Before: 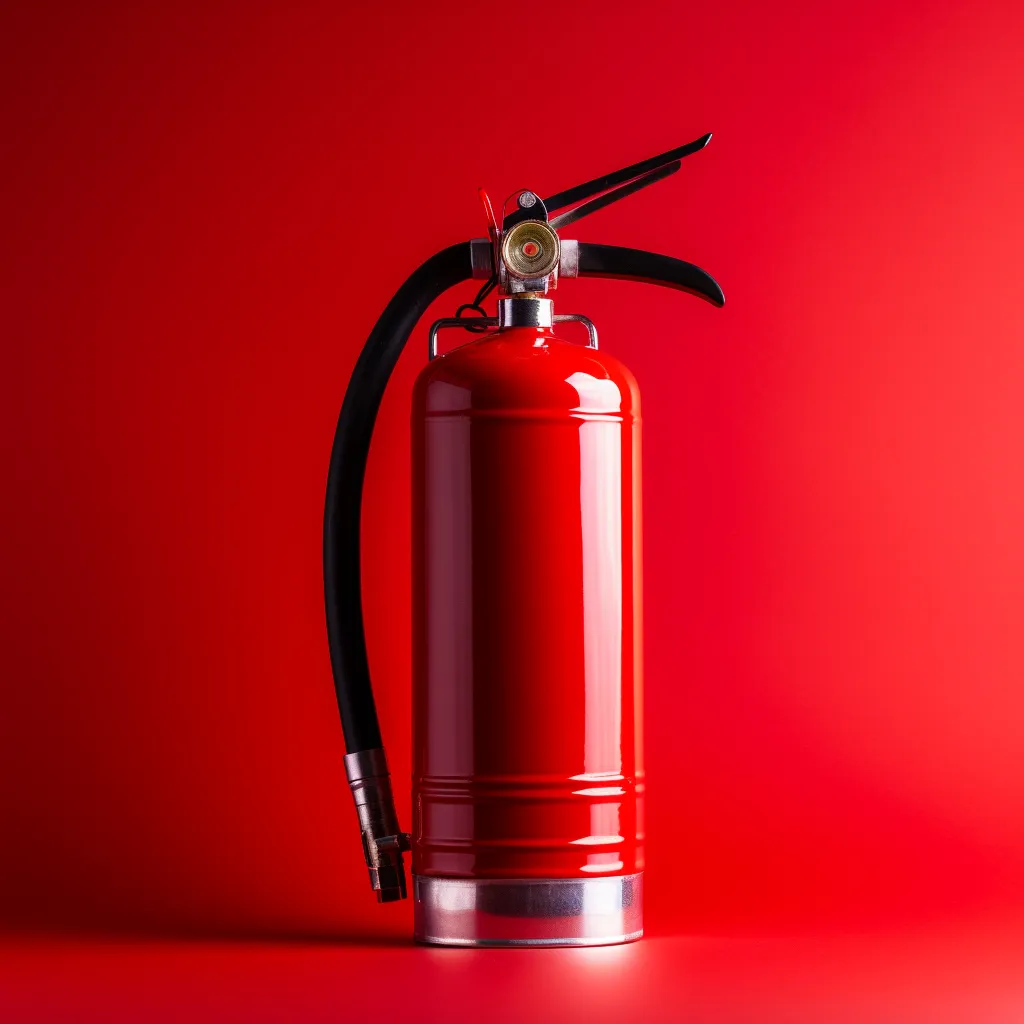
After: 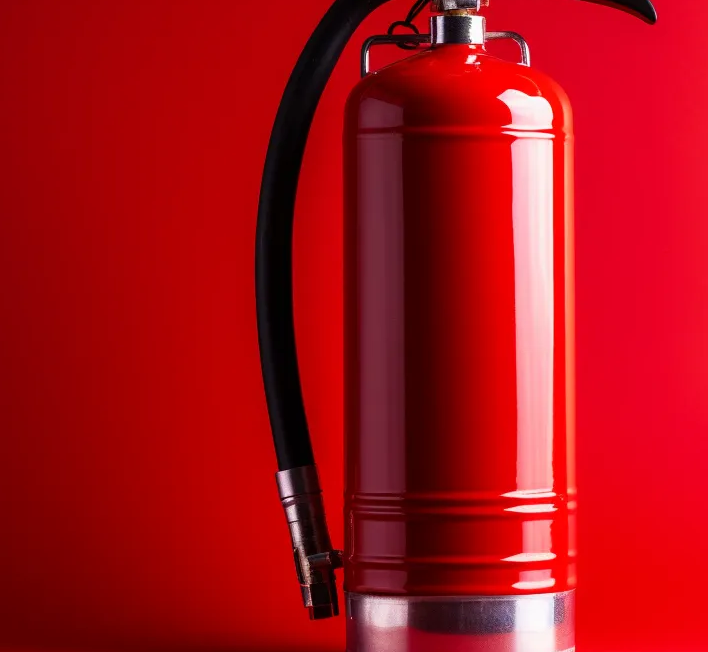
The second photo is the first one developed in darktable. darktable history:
crop: left 6.706%, top 27.703%, right 24.057%, bottom 8.57%
